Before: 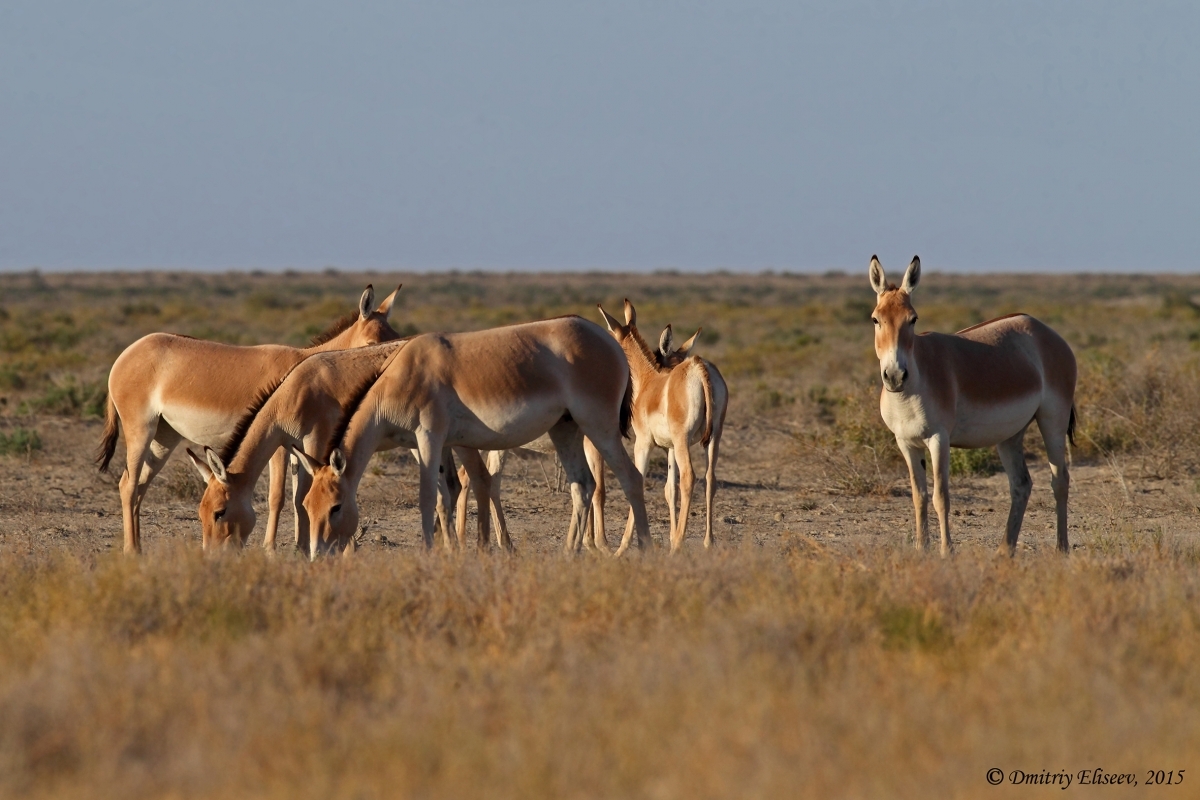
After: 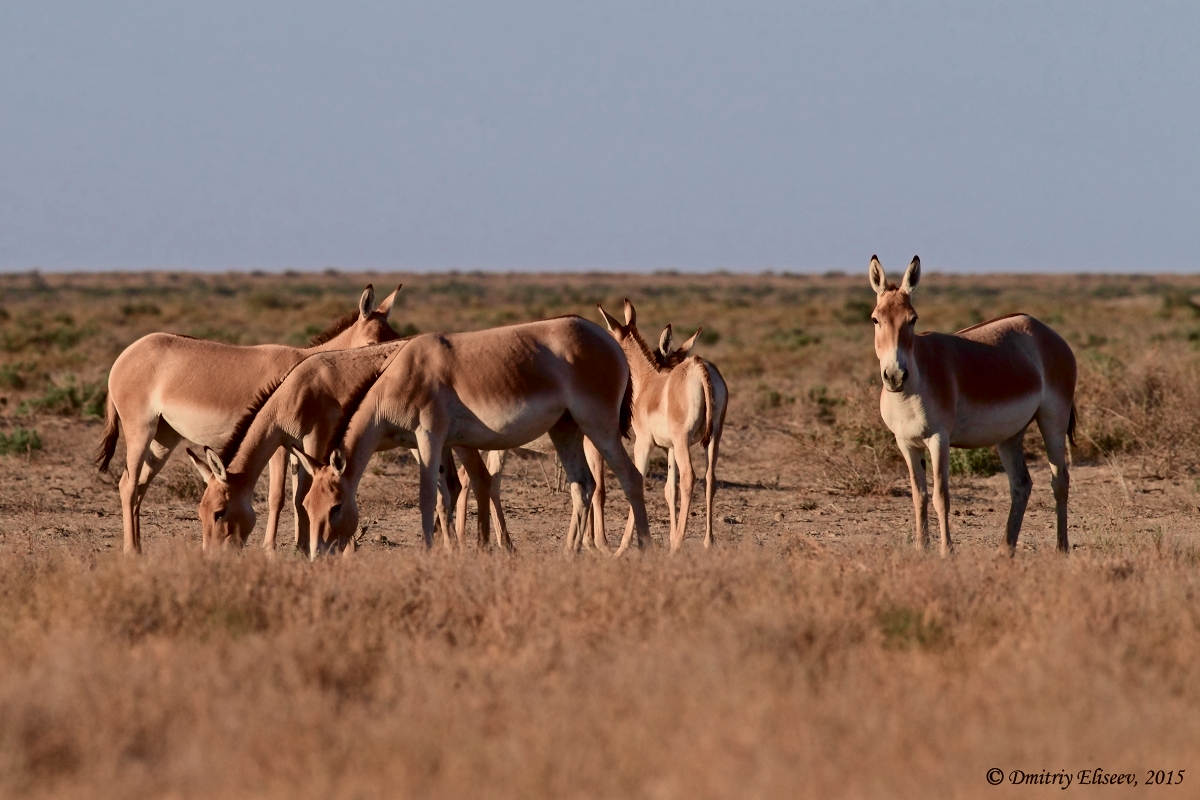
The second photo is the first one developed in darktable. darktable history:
exposure: exposure -0.04 EV, compensate highlight preservation false
tone curve: curves: ch0 [(0, 0) (0.049, 0.01) (0.154, 0.081) (0.491, 0.519) (0.748, 0.765) (1, 0.919)]; ch1 [(0, 0) (0.172, 0.123) (0.317, 0.272) (0.401, 0.422) (0.489, 0.496) (0.531, 0.557) (0.615, 0.612) (0.741, 0.783) (1, 1)]; ch2 [(0, 0) (0.411, 0.424) (0.483, 0.478) (0.544, 0.56) (0.686, 0.638) (1, 1)], color space Lab, independent channels, preserve colors none
